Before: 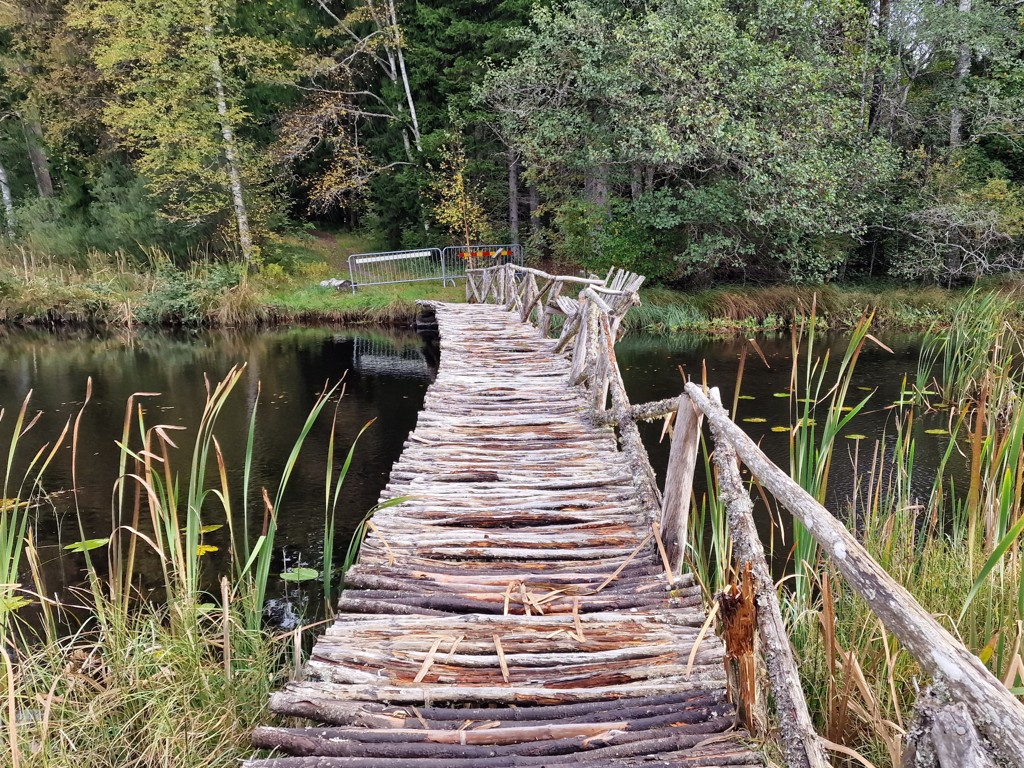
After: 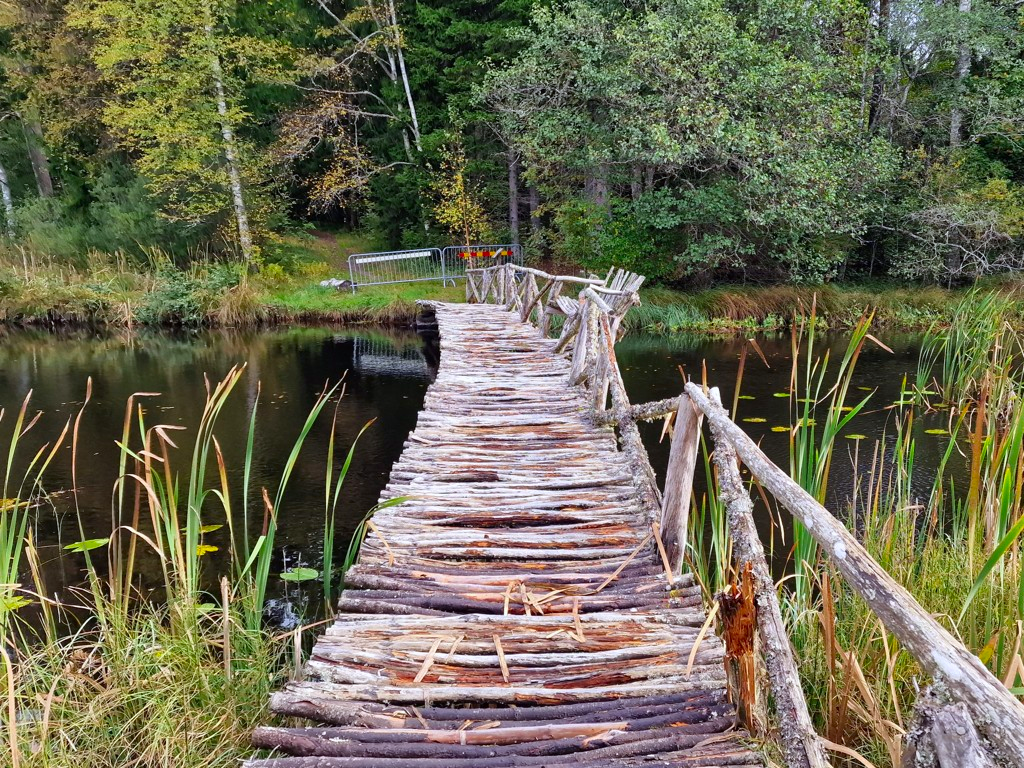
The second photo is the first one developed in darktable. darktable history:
contrast brightness saturation: brightness -0.02, saturation 0.35
white balance: red 0.982, blue 1.018
